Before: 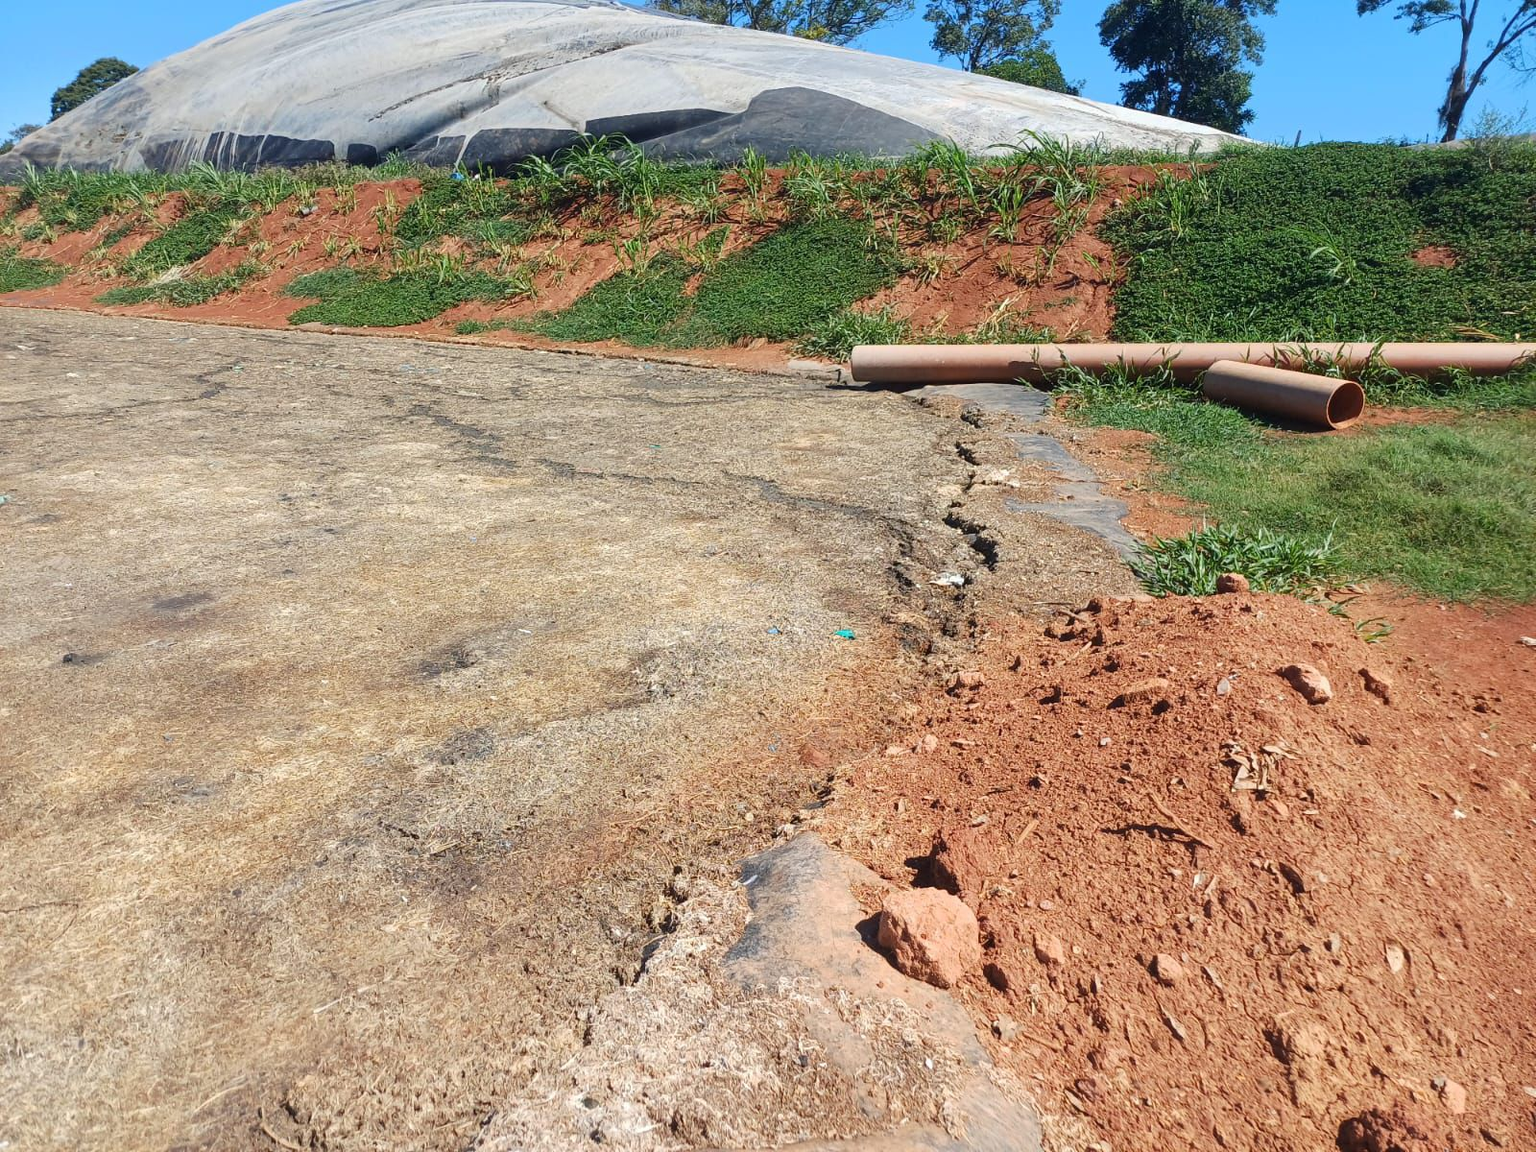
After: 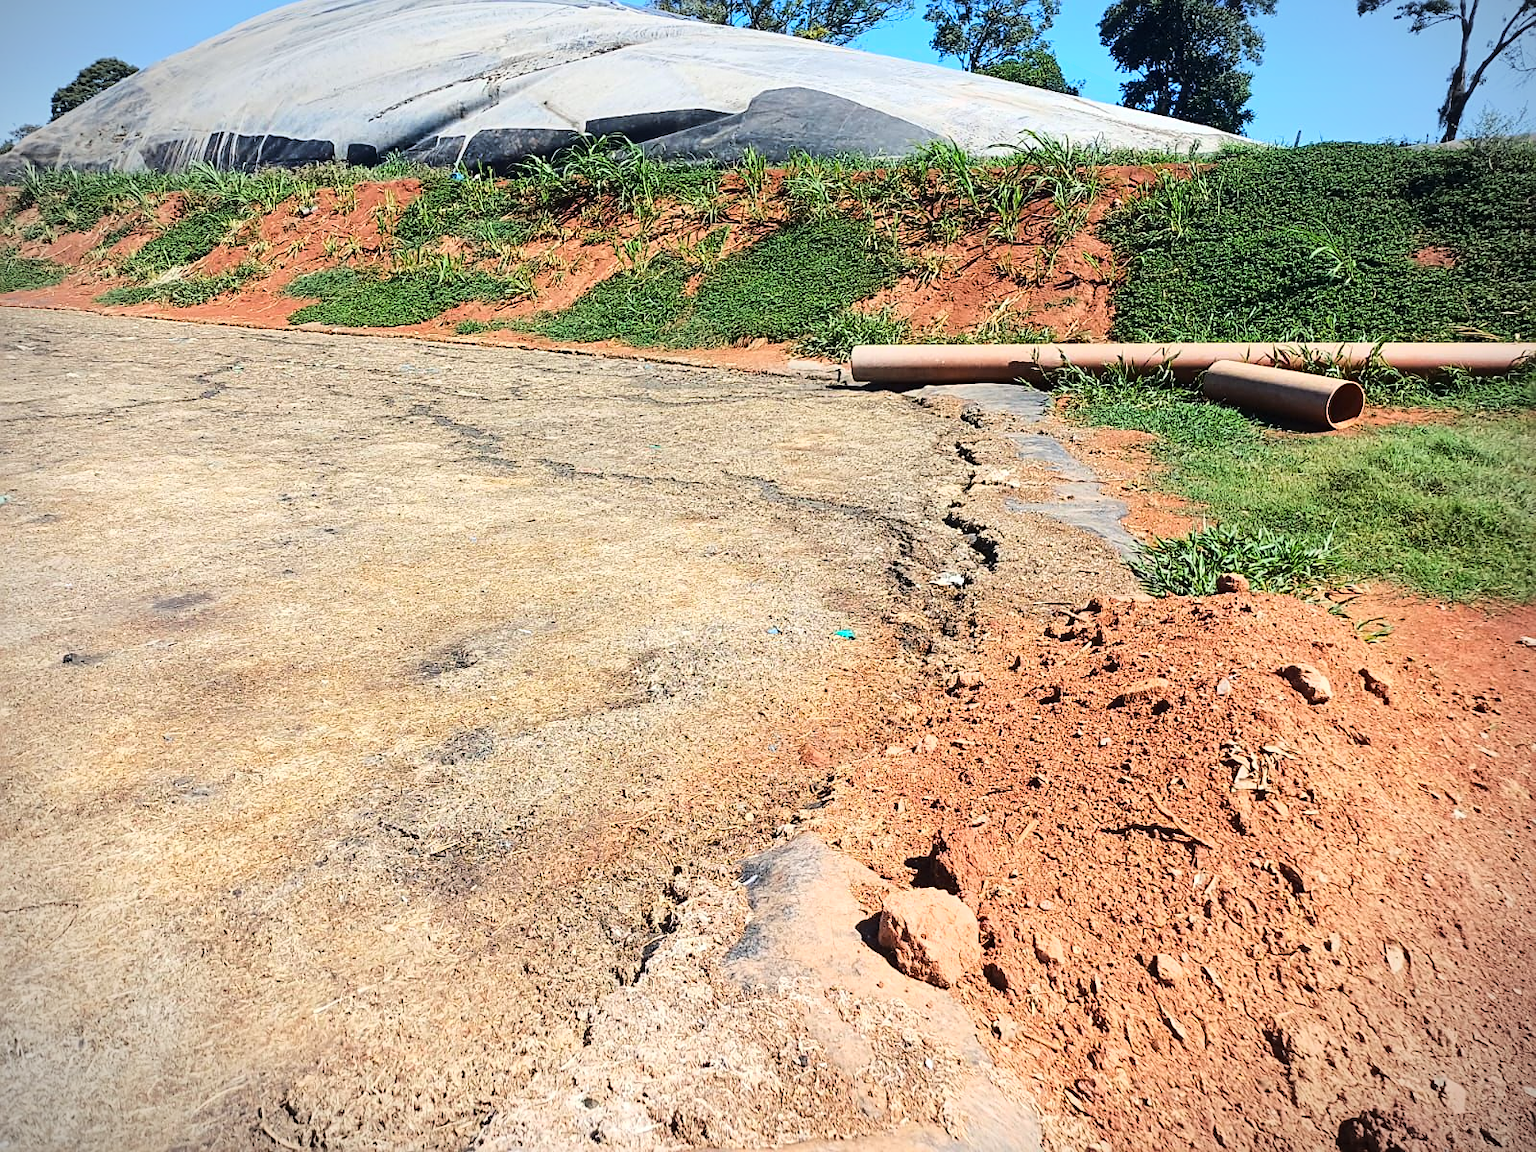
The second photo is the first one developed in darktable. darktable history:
base curve: curves: ch0 [(0, 0) (0.036, 0.025) (0.121, 0.166) (0.206, 0.329) (0.605, 0.79) (1, 1)]
color correction: highlights b* -0.009, saturation 1.08
vignetting: fall-off start 88.89%, fall-off radius 44.33%, width/height ratio 1.162, unbound false
sharpen: on, module defaults
